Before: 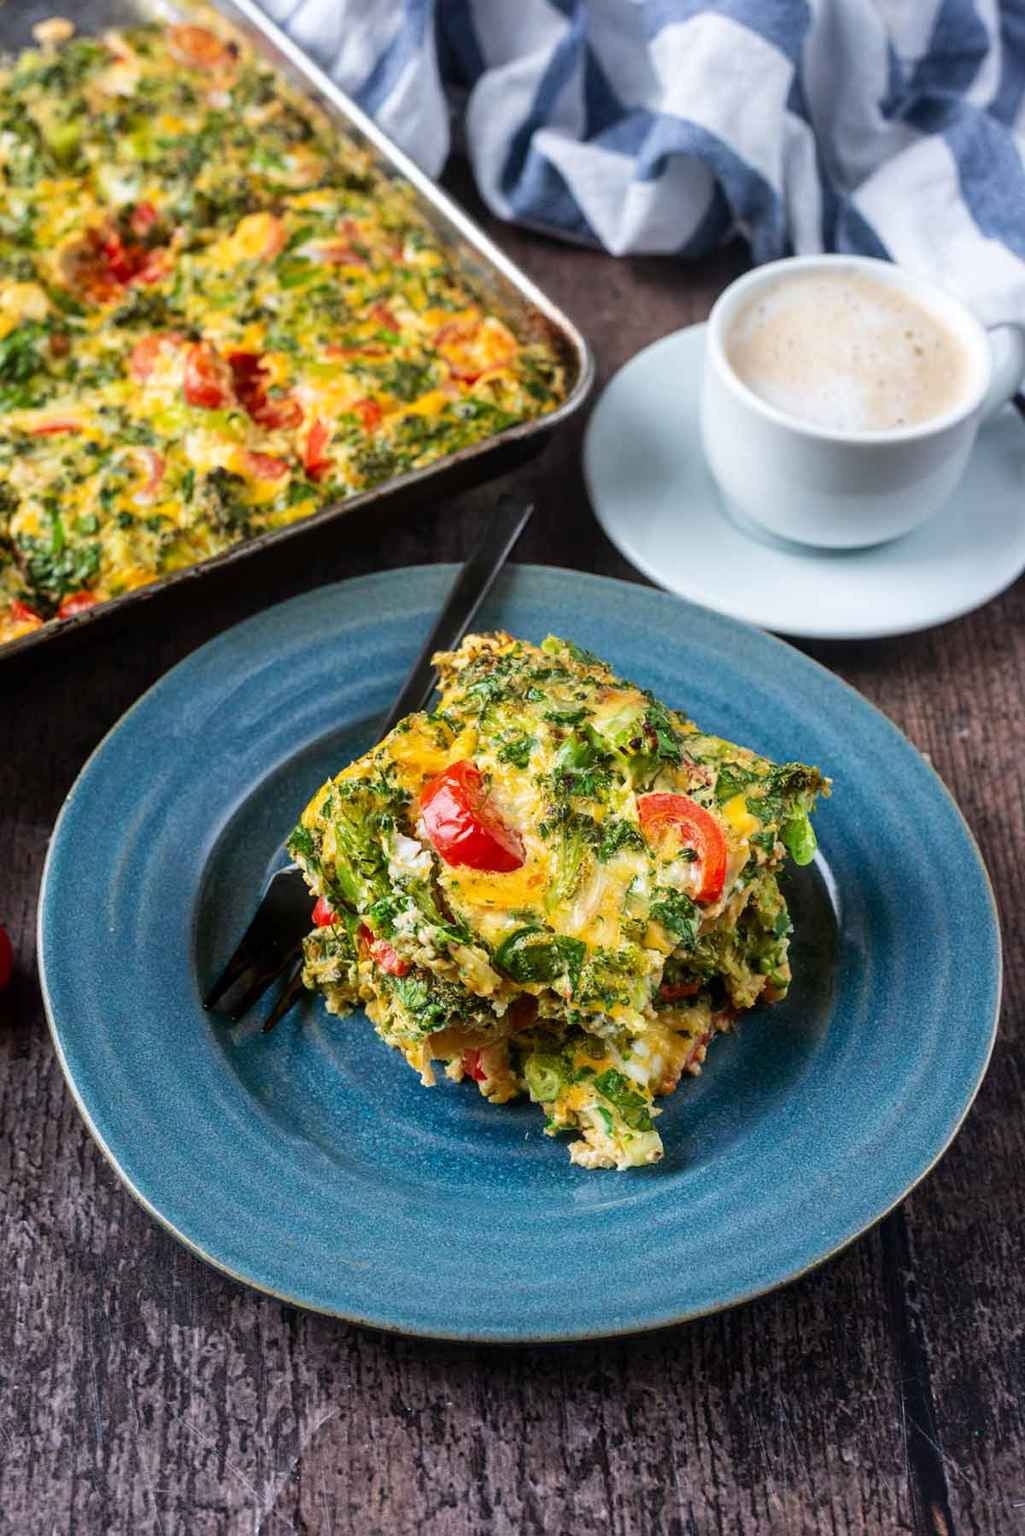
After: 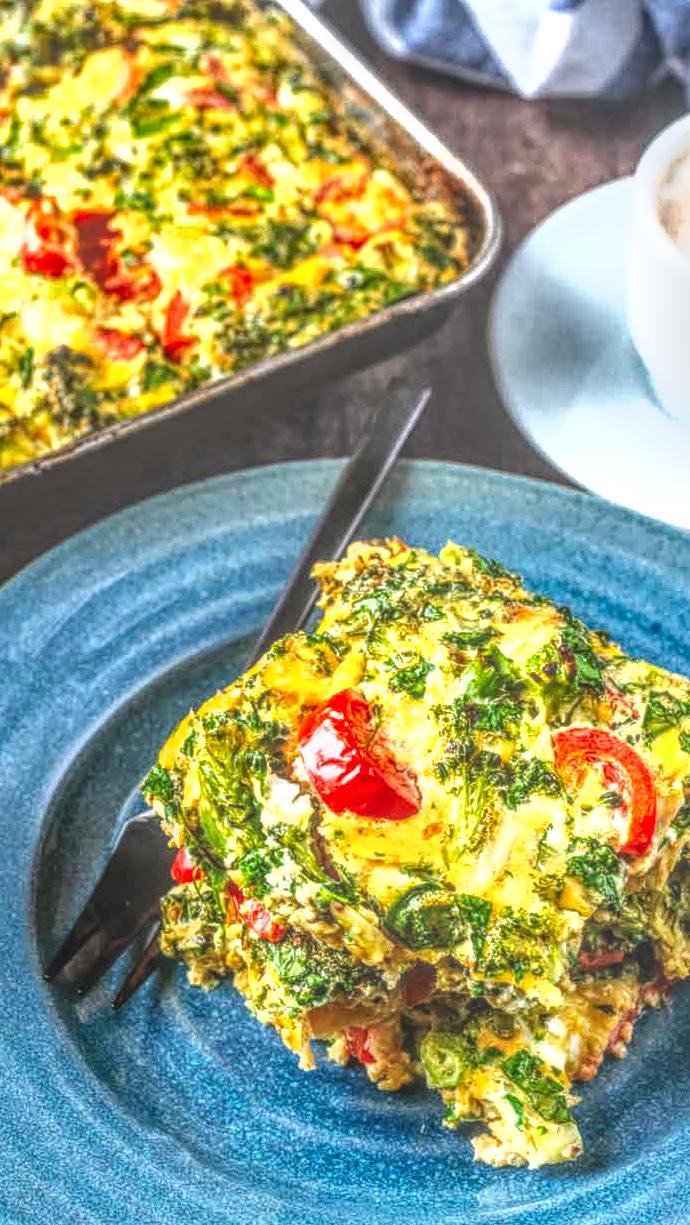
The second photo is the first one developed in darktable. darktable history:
shadows and highlights: soften with gaussian
exposure: black level correction -0.005, exposure 1.001 EV, compensate highlight preservation false
local contrast: highlights 2%, shadows 2%, detail 200%, midtone range 0.246
crop: left 16.222%, top 11.19%, right 26.254%, bottom 20.628%
